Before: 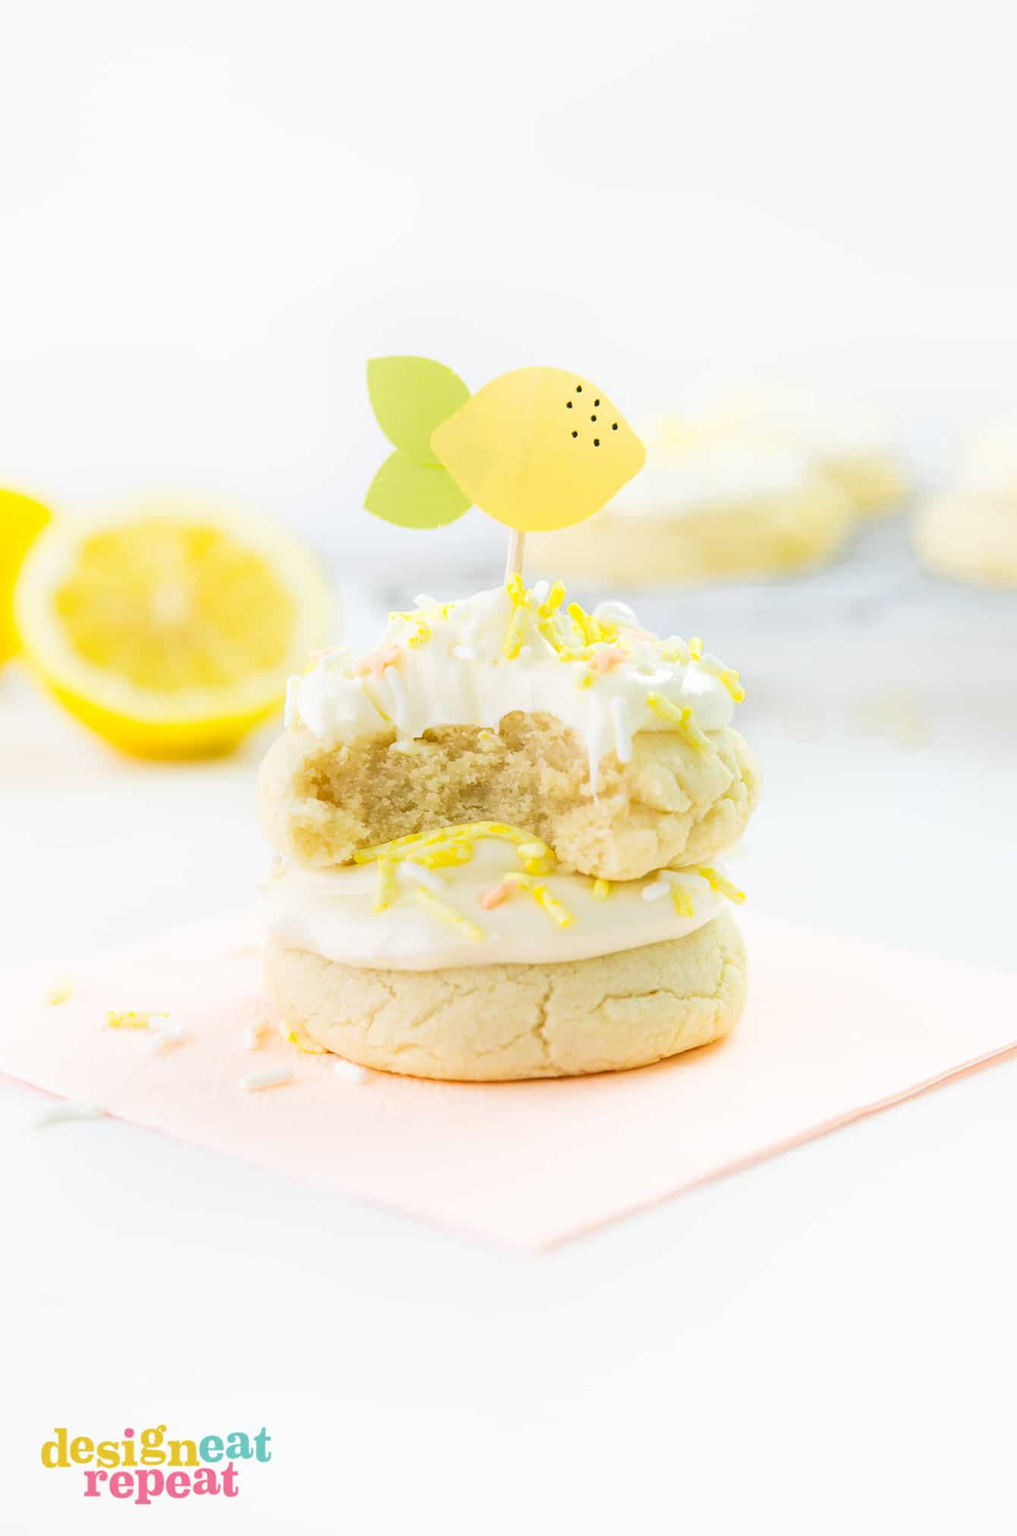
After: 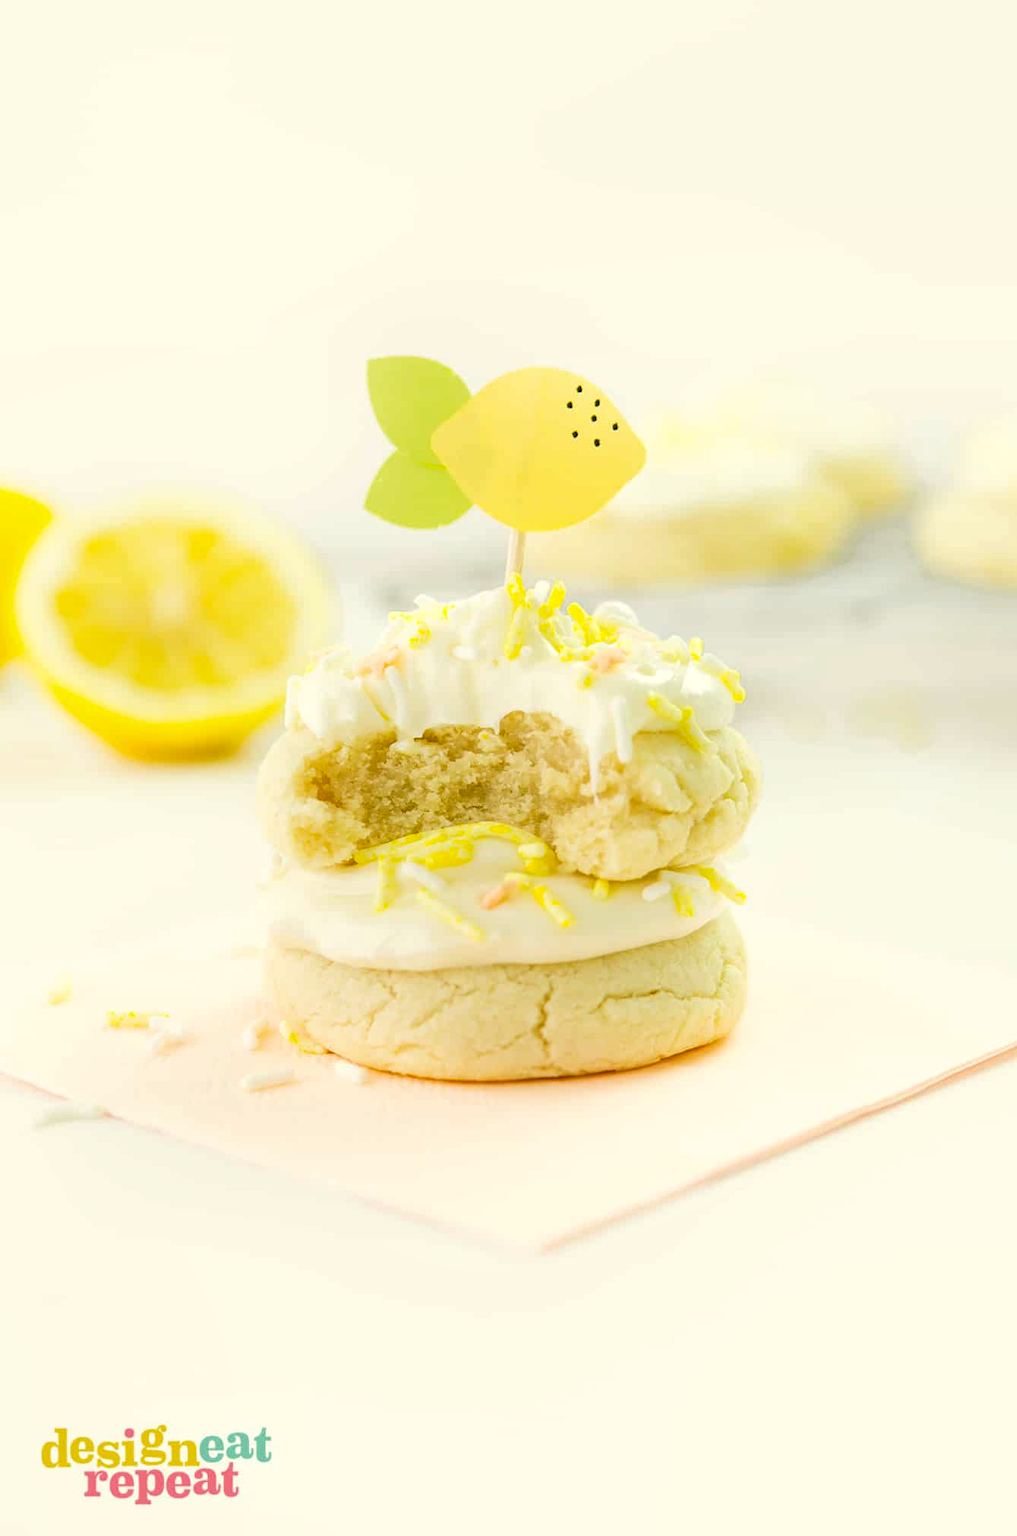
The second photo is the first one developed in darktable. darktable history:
color correction: highlights a* -1.43, highlights b* 10.12, shadows a* 0.395, shadows b* 19.35
local contrast: highlights 100%, shadows 100%, detail 120%, midtone range 0.2
base curve: exposure shift 0, preserve colors none
